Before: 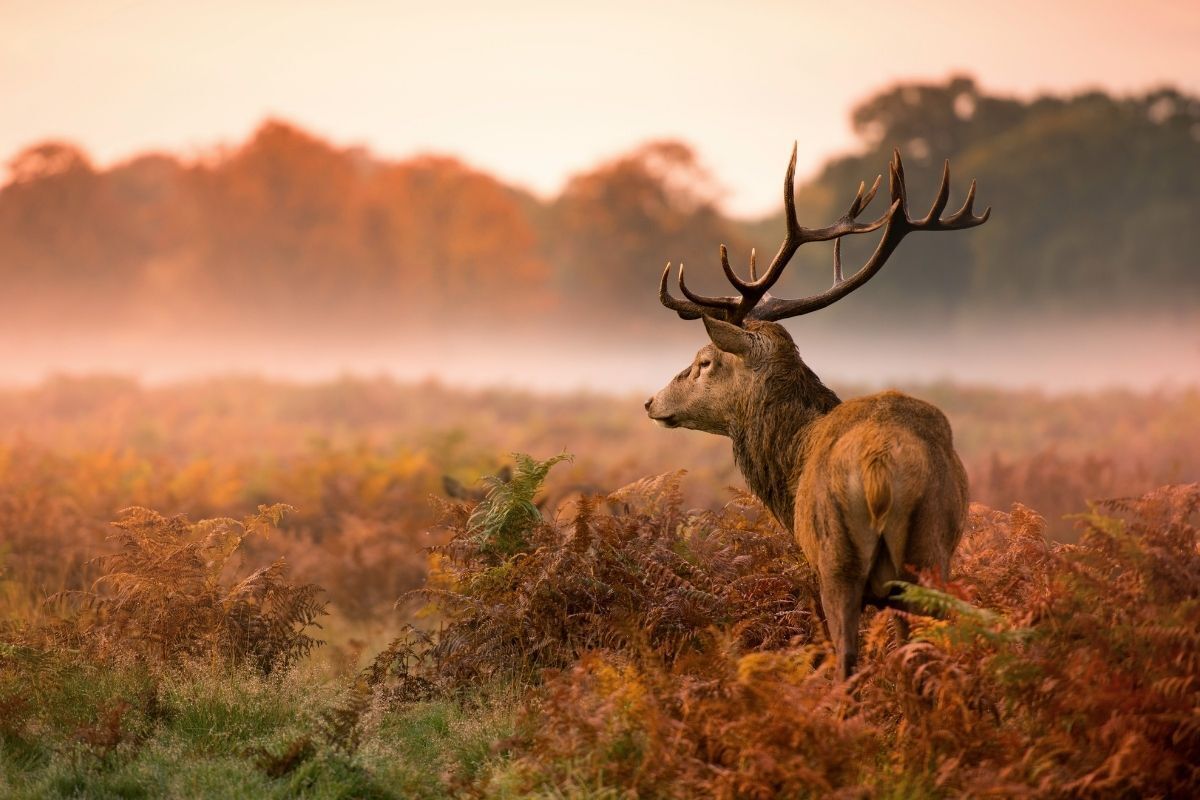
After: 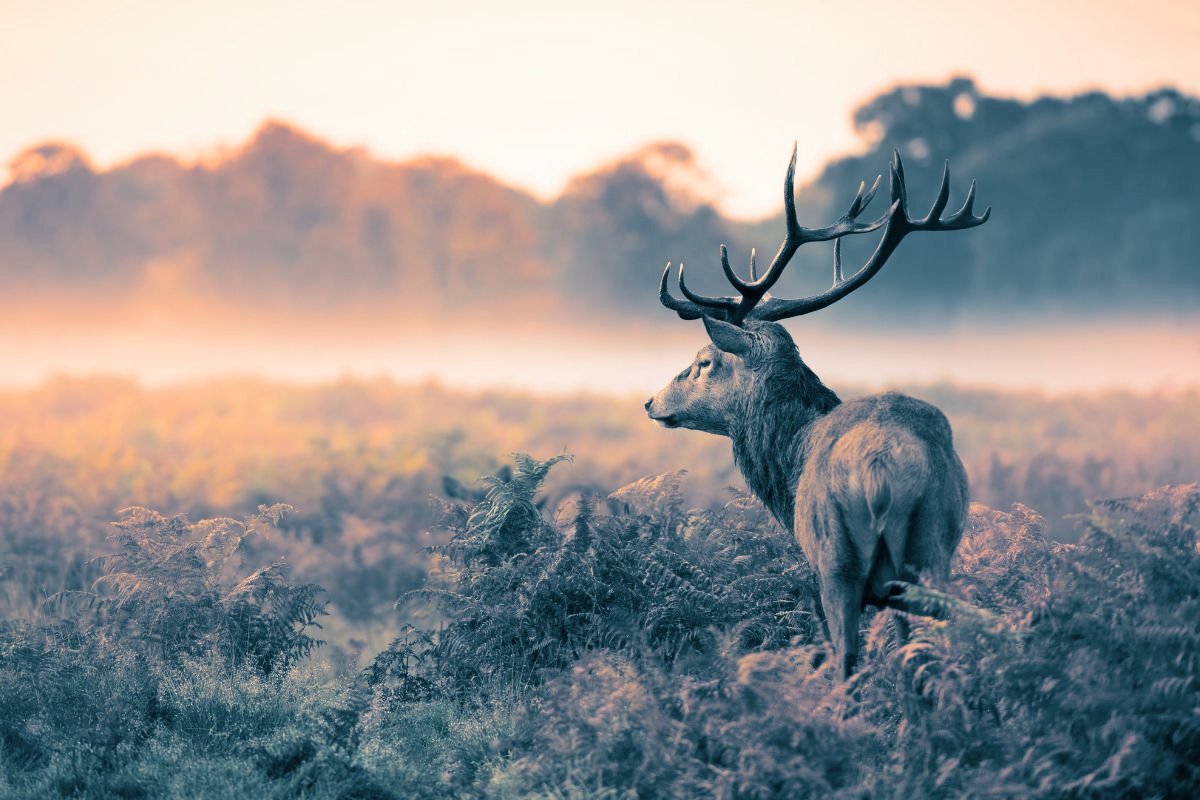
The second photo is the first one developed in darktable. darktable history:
base curve: curves: ch0 [(0, 0) (0.204, 0.334) (0.55, 0.733) (1, 1)], preserve colors none
split-toning: shadows › hue 212.4°, balance -70
